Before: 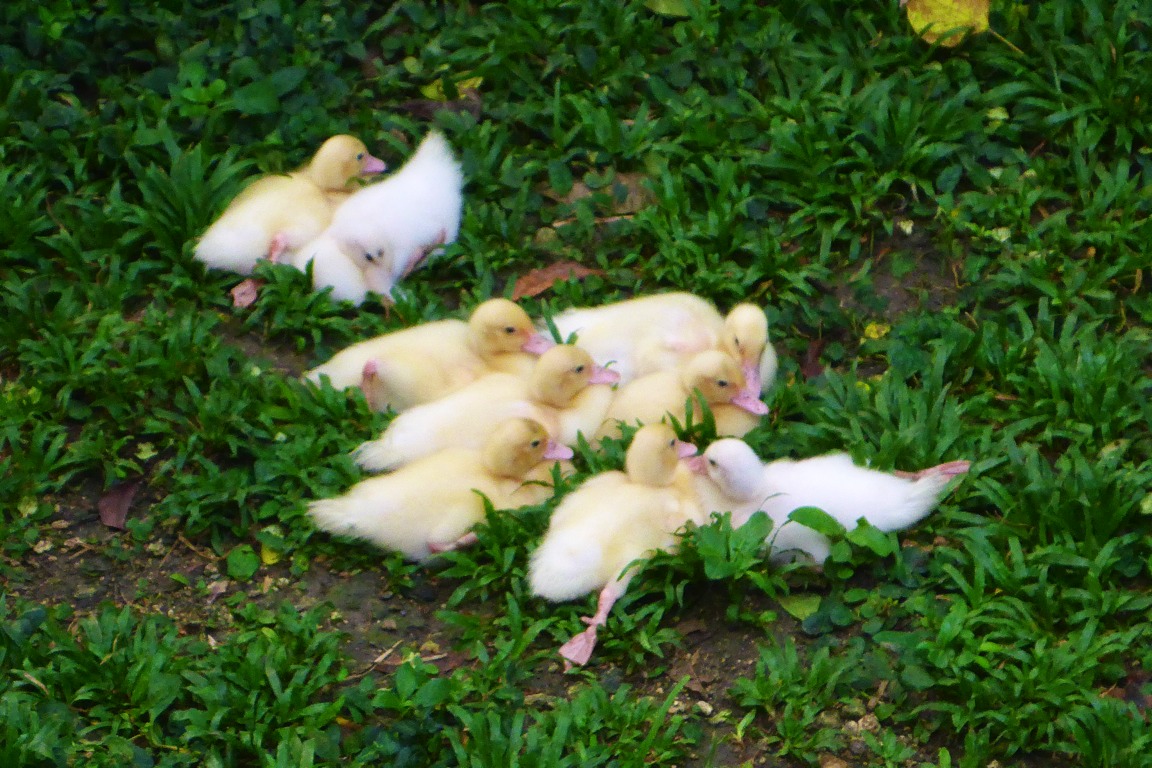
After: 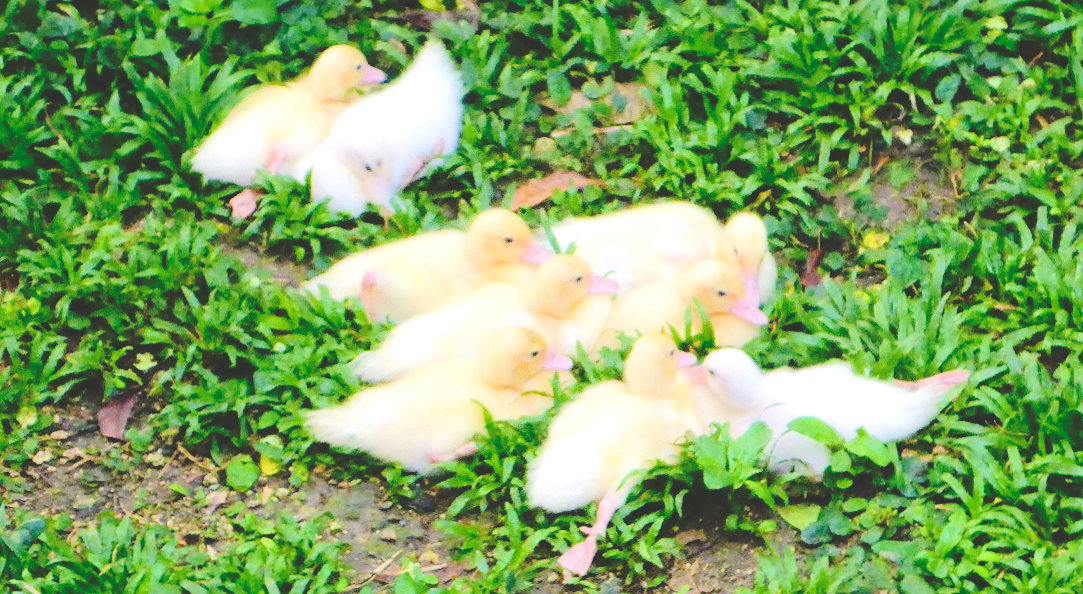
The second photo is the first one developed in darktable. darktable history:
crop and rotate: angle 0.07°, top 11.739%, right 5.731%, bottom 10.746%
tone equalizer: -7 EV 0.151 EV, -6 EV 0.596 EV, -5 EV 1.17 EV, -4 EV 1.31 EV, -3 EV 1.18 EV, -2 EV 0.6 EV, -1 EV 0.165 EV, edges refinement/feathering 500, mask exposure compensation -1.57 EV, preserve details no
exposure: exposure 0.202 EV, compensate exposure bias true, compensate highlight preservation false
base curve: curves: ch0 [(0, 0.024) (0.055, 0.065) (0.121, 0.166) (0.236, 0.319) (0.693, 0.726) (1, 1)], preserve colors none
